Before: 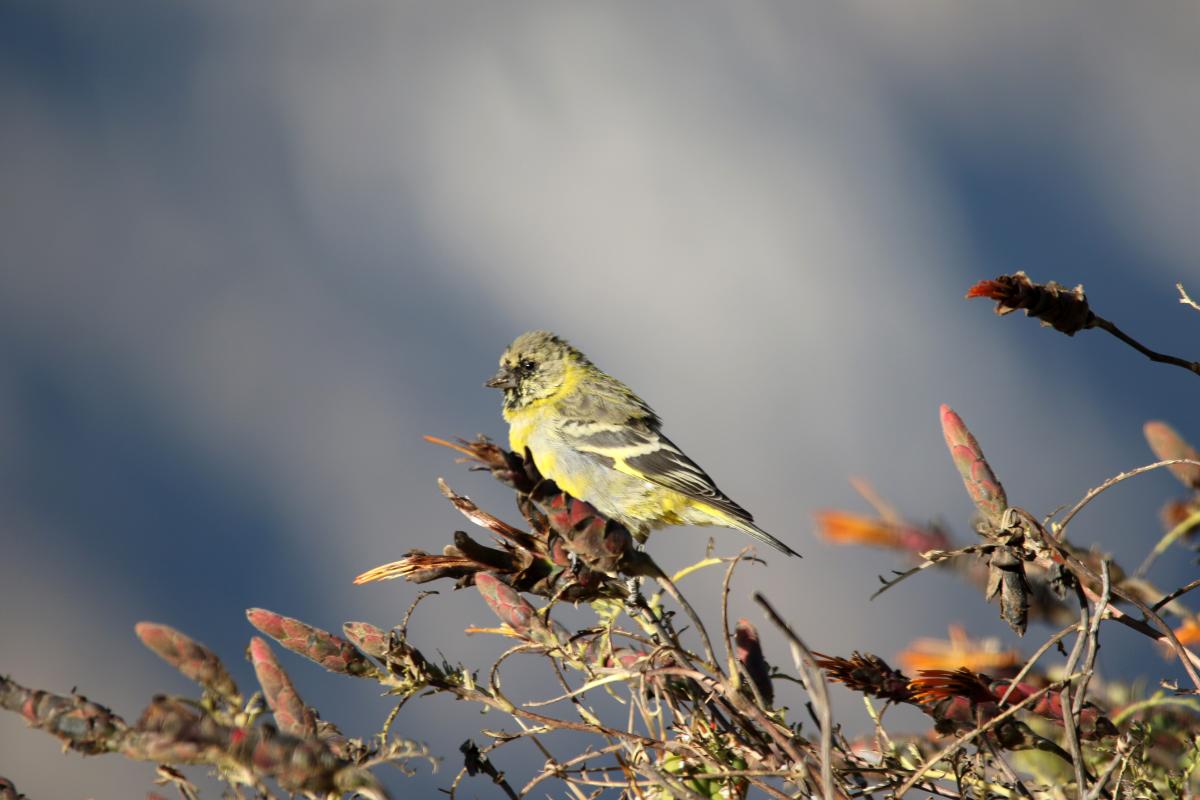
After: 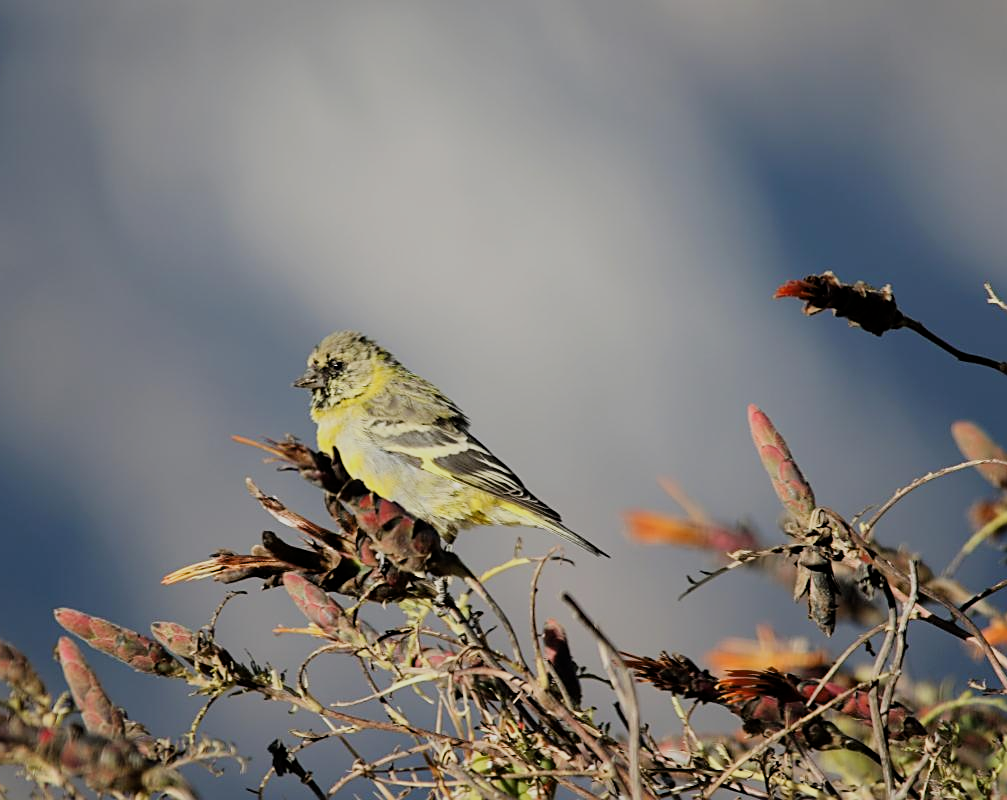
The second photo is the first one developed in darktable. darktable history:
crop: left 16.072%
filmic rgb: black relative exposure -6.65 EV, white relative exposure 4.56 EV, hardness 3.24, contrast in shadows safe
sharpen: on, module defaults
